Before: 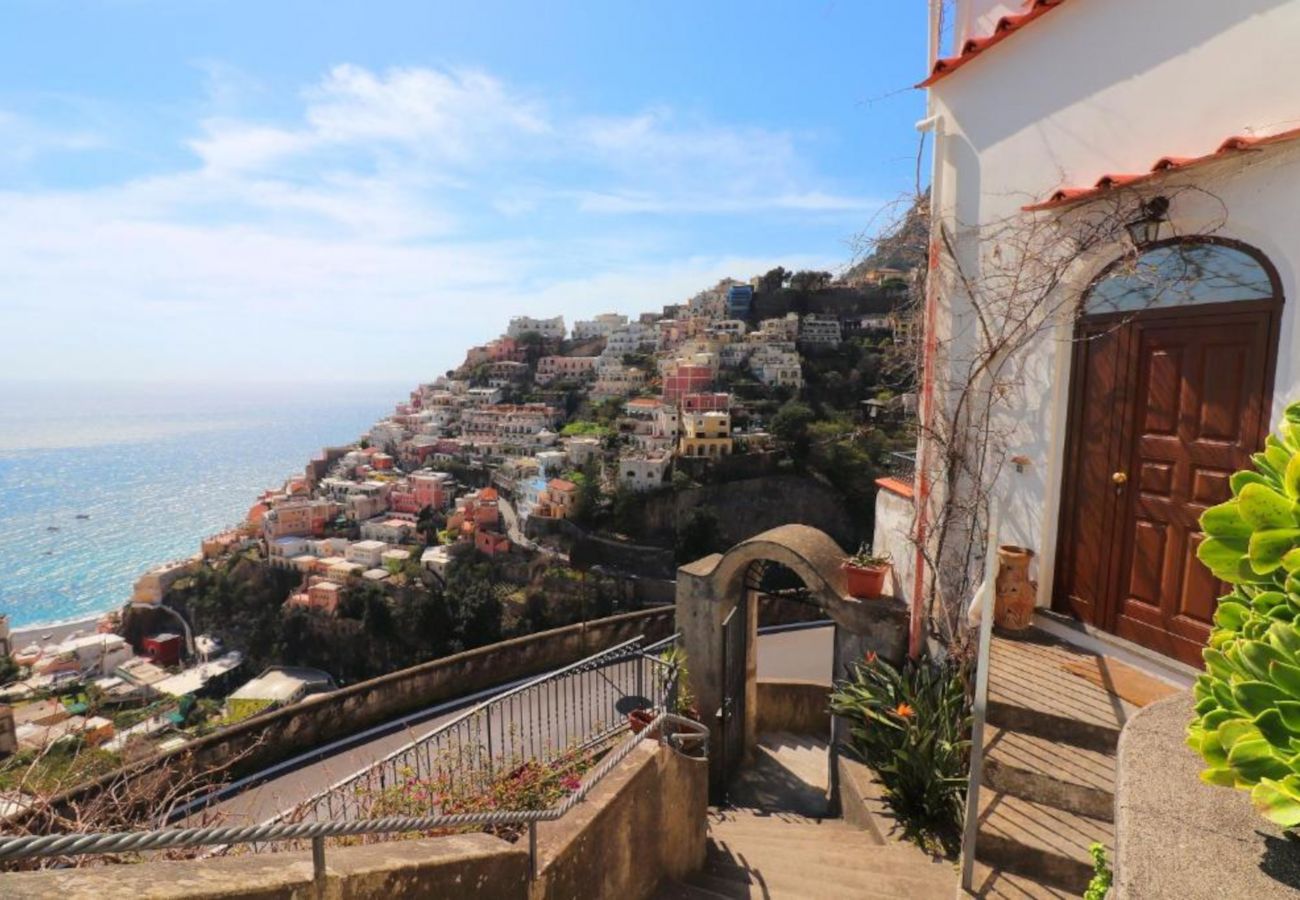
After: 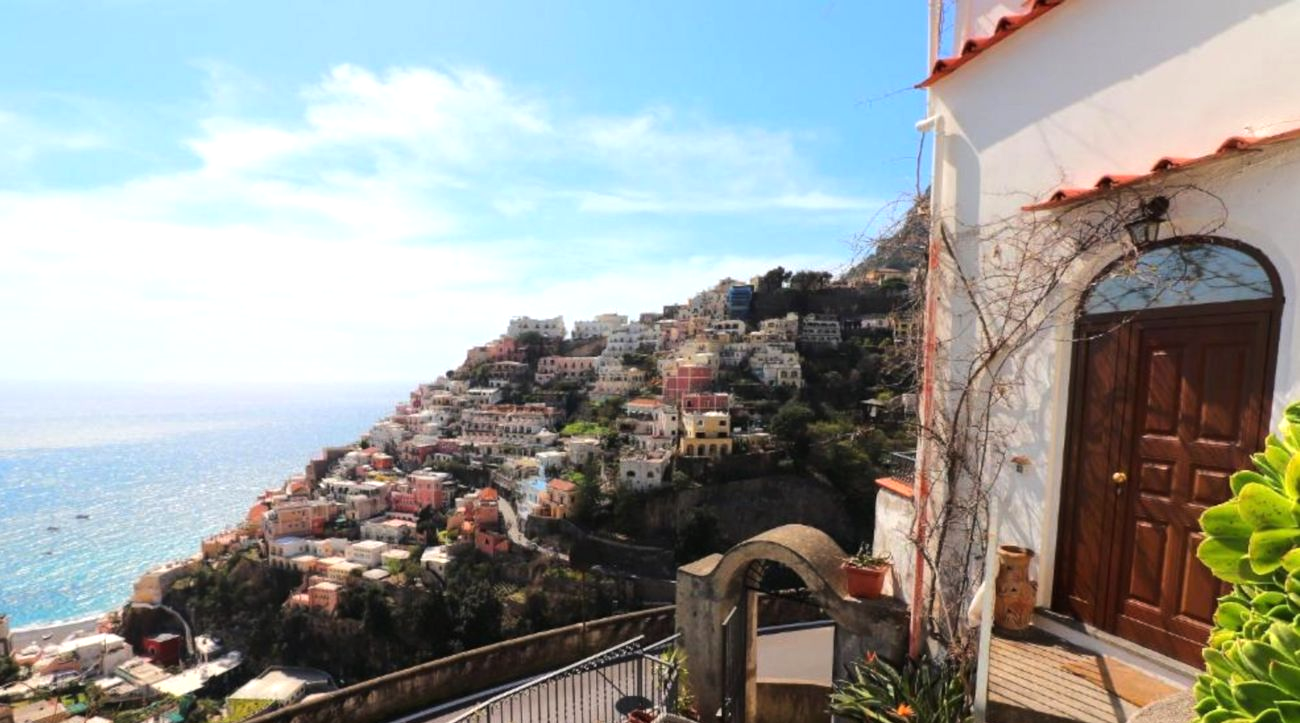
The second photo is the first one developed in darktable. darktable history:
crop: bottom 19.644%
tone equalizer: -8 EV -0.417 EV, -7 EV -0.389 EV, -6 EV -0.333 EV, -5 EV -0.222 EV, -3 EV 0.222 EV, -2 EV 0.333 EV, -1 EV 0.389 EV, +0 EV 0.417 EV, edges refinement/feathering 500, mask exposure compensation -1.57 EV, preserve details no
